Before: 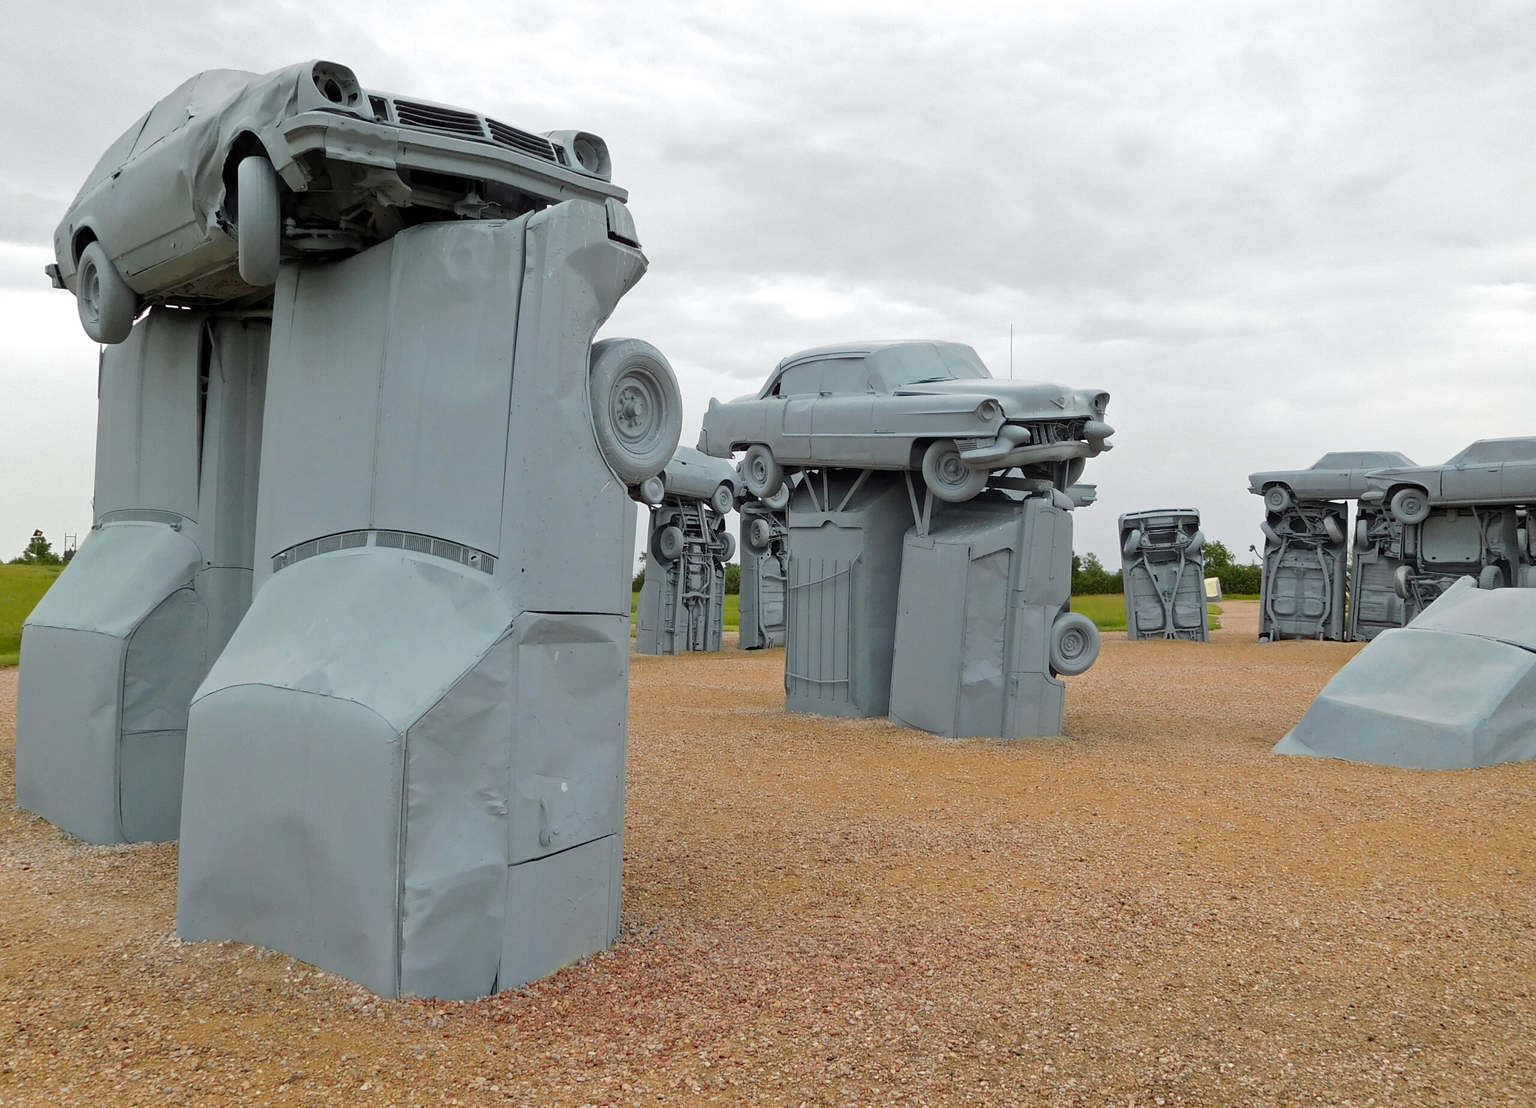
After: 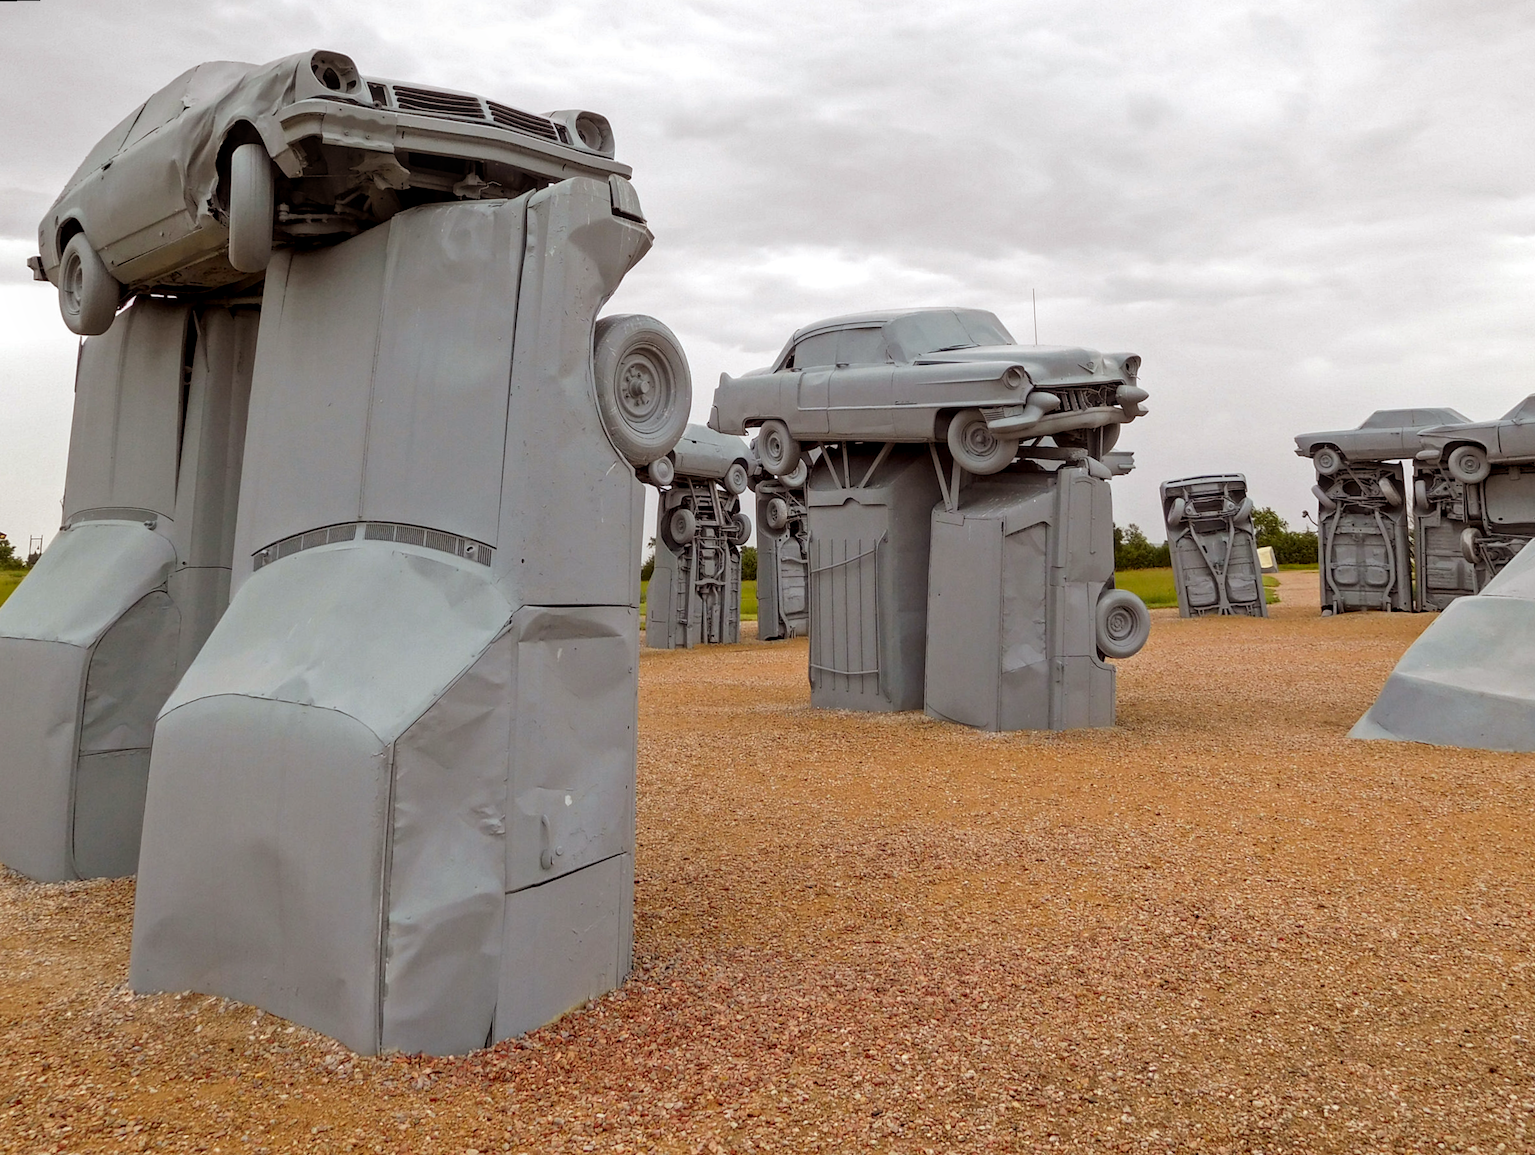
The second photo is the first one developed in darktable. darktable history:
rotate and perspective: rotation -1.68°, lens shift (vertical) -0.146, crop left 0.049, crop right 0.912, crop top 0.032, crop bottom 0.96
local contrast: on, module defaults
rgb levels: mode RGB, independent channels, levels [[0, 0.5, 1], [0, 0.521, 1], [0, 0.536, 1]]
